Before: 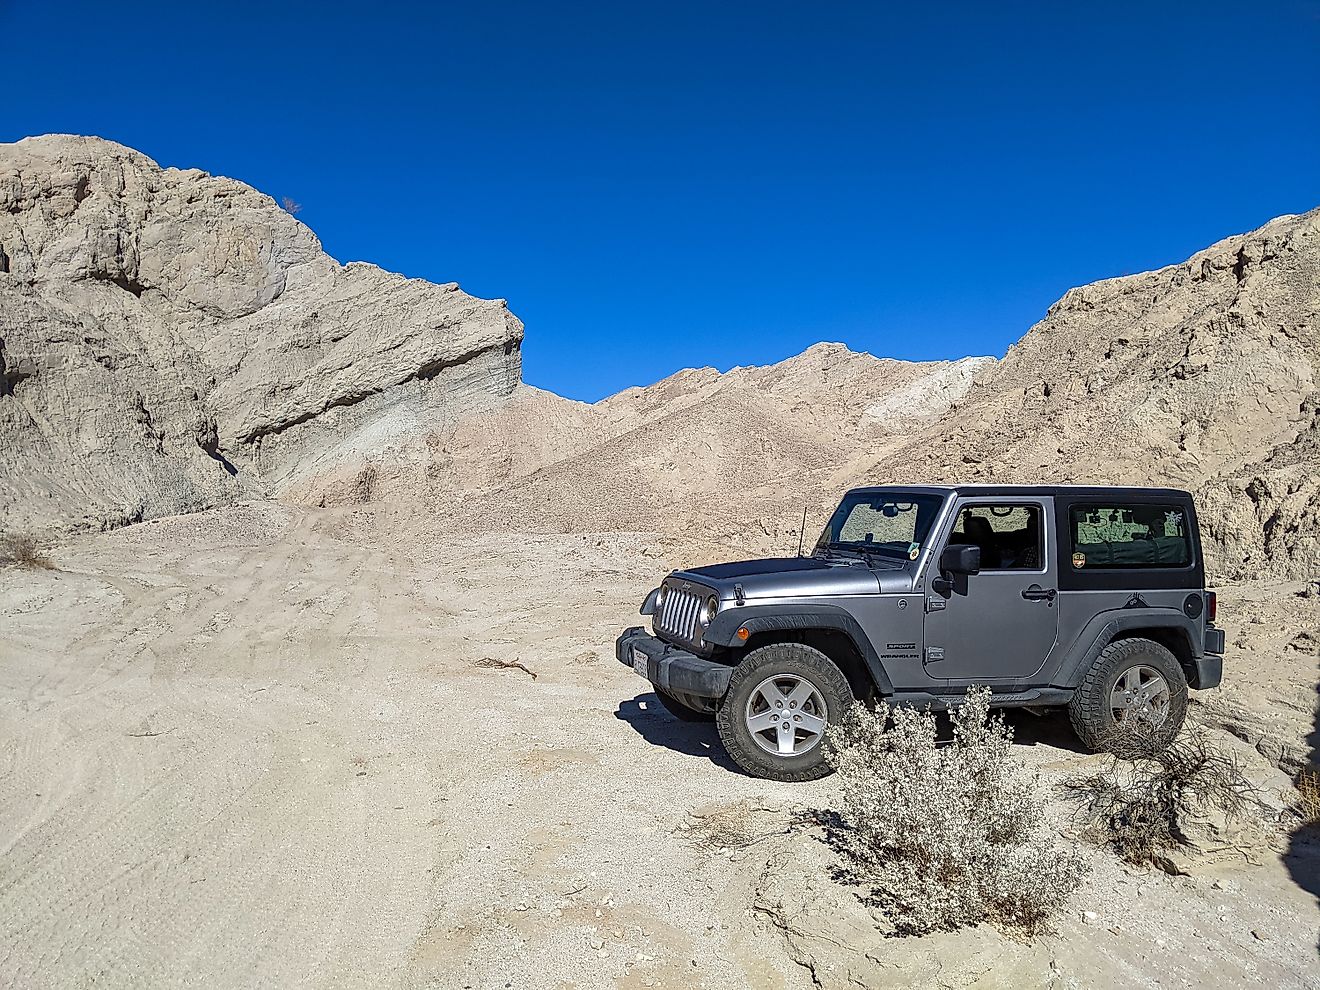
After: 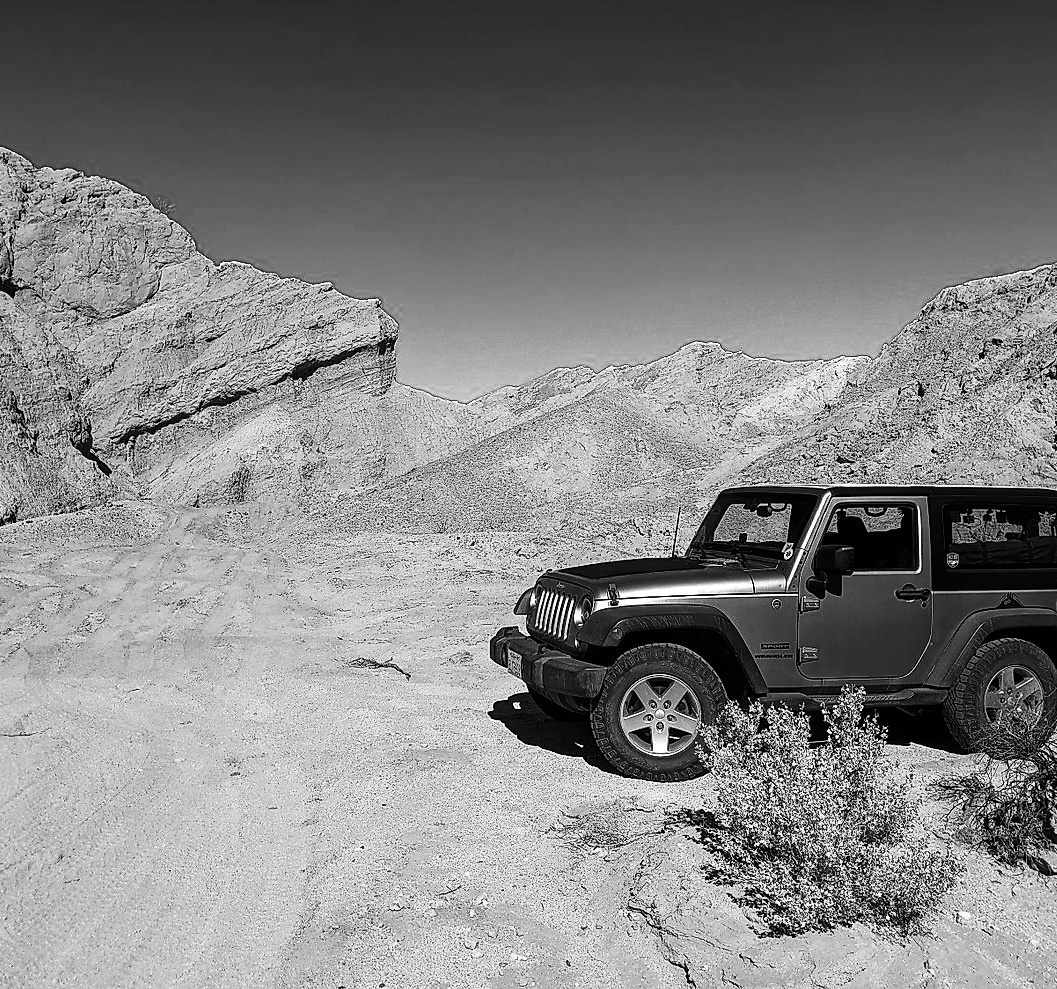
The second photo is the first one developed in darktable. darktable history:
color zones: curves: ch0 [(0, 0.613) (0.01, 0.613) (0.245, 0.448) (0.498, 0.529) (0.642, 0.665) (0.879, 0.777) (0.99, 0.613)]; ch1 [(0, 0) (0.143, 0) (0.286, 0) (0.429, 0) (0.571, 0) (0.714, 0) (0.857, 0)]
exposure: compensate highlight preservation false
contrast brightness saturation: contrast 0.191, brightness -0.225, saturation 0.111
crop and rotate: left 9.586%, right 10.275%
